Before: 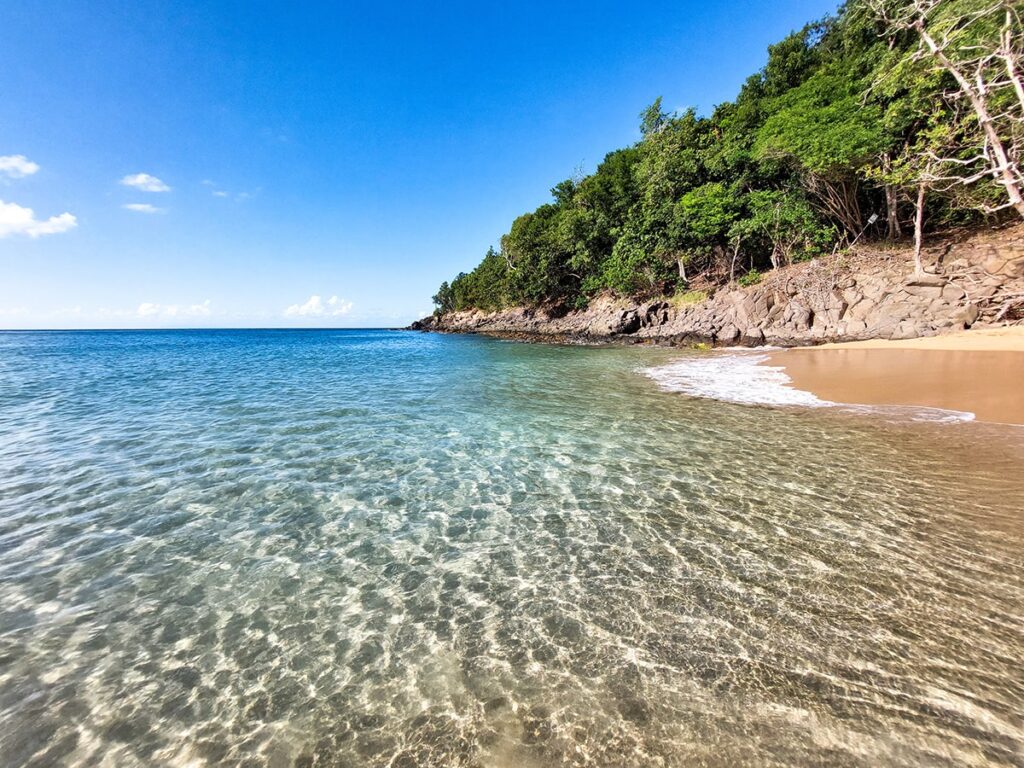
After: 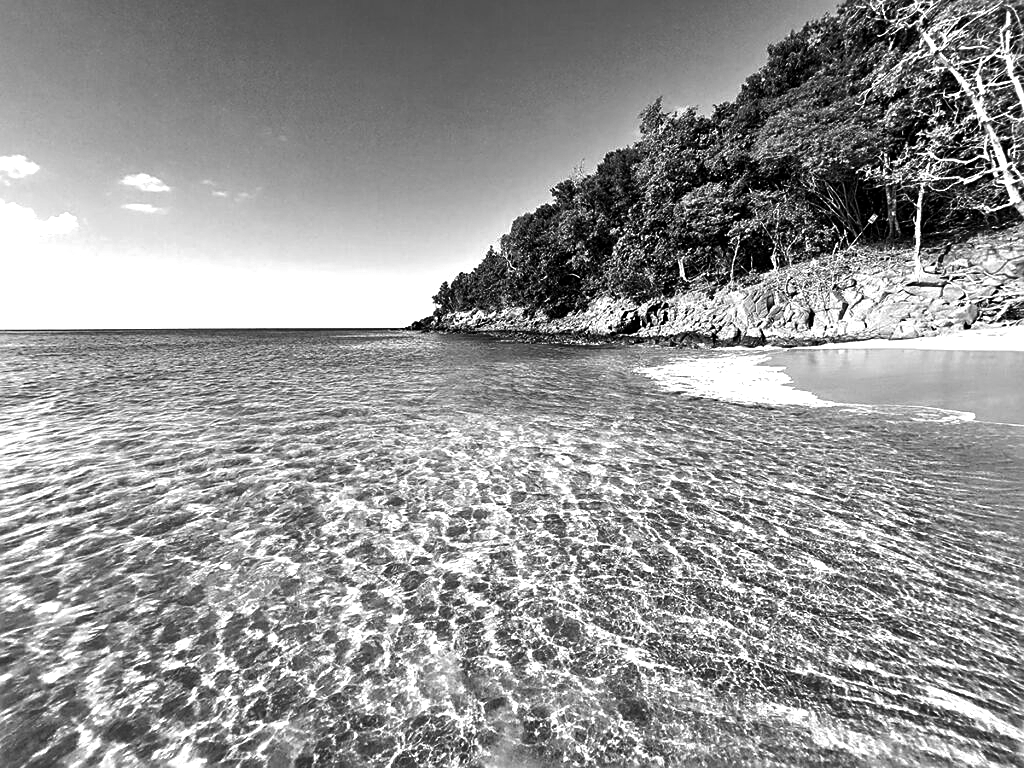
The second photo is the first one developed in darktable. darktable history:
levels: levels [0, 0.618, 1]
color balance rgb: perceptual saturation grading › global saturation 20%, global vibrance 10%
sharpen: on, module defaults
shadows and highlights: radius 93.07, shadows -14.46, white point adjustment 0.23, highlights 31.48, compress 48.23%, highlights color adjustment 52.79%, soften with gaussian
monochrome: a -92.57, b 58.91
exposure: black level correction 0, exposure 0.7 EV, compensate exposure bias true, compensate highlight preservation false
